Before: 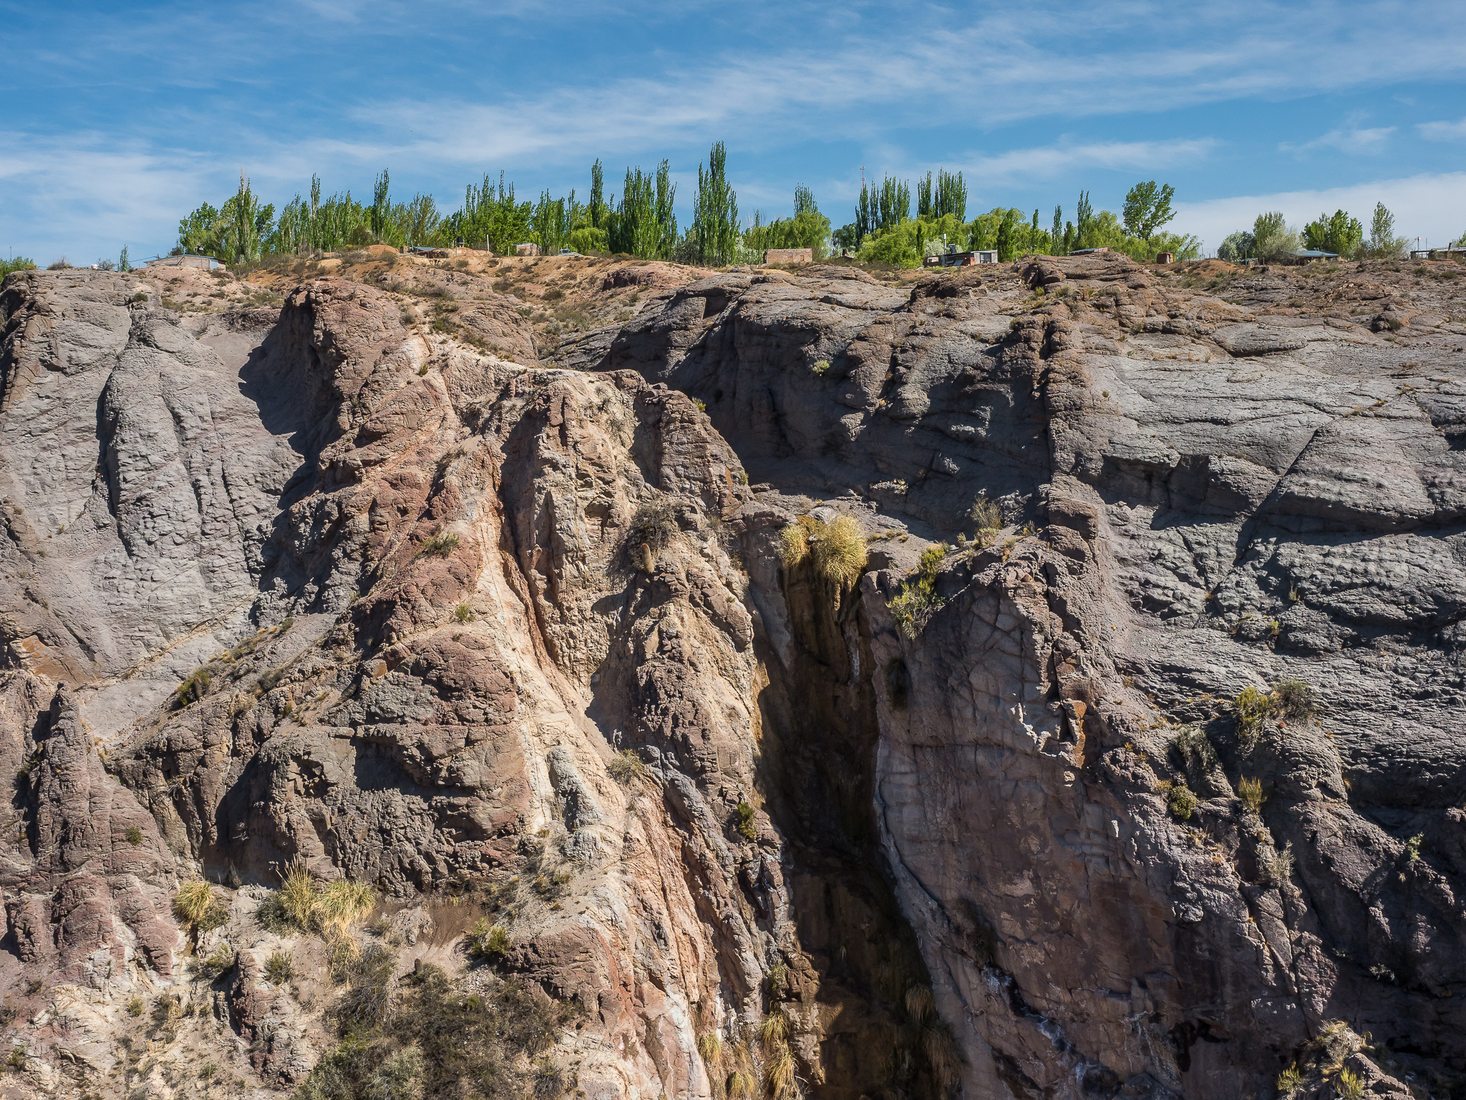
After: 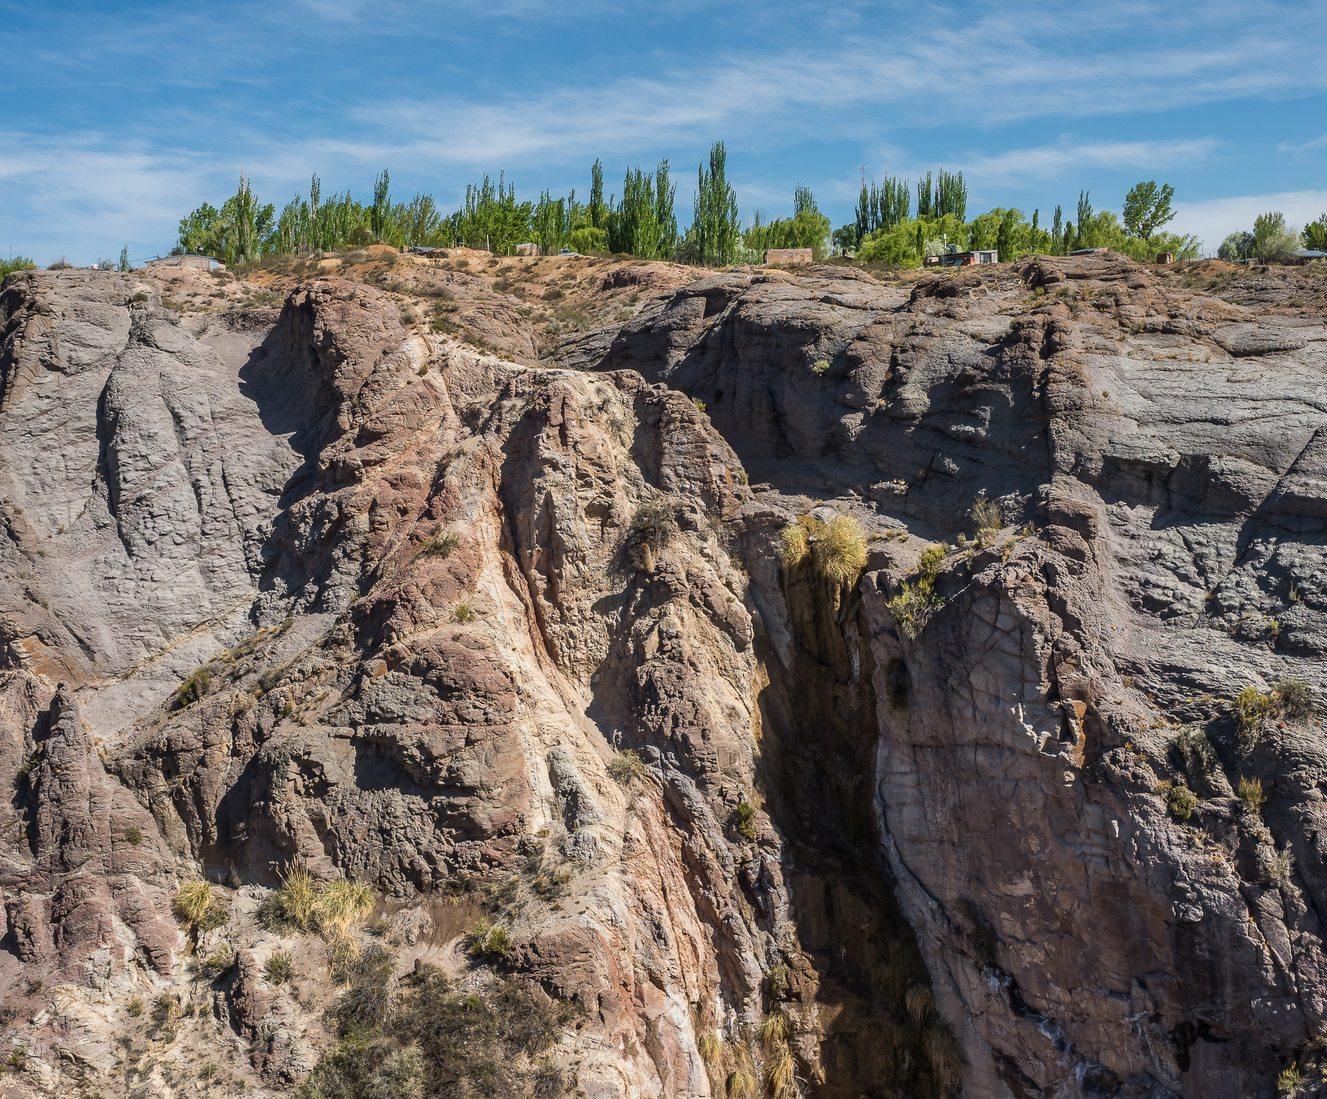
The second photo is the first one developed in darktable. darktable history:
crop: right 9.473%, bottom 0.044%
